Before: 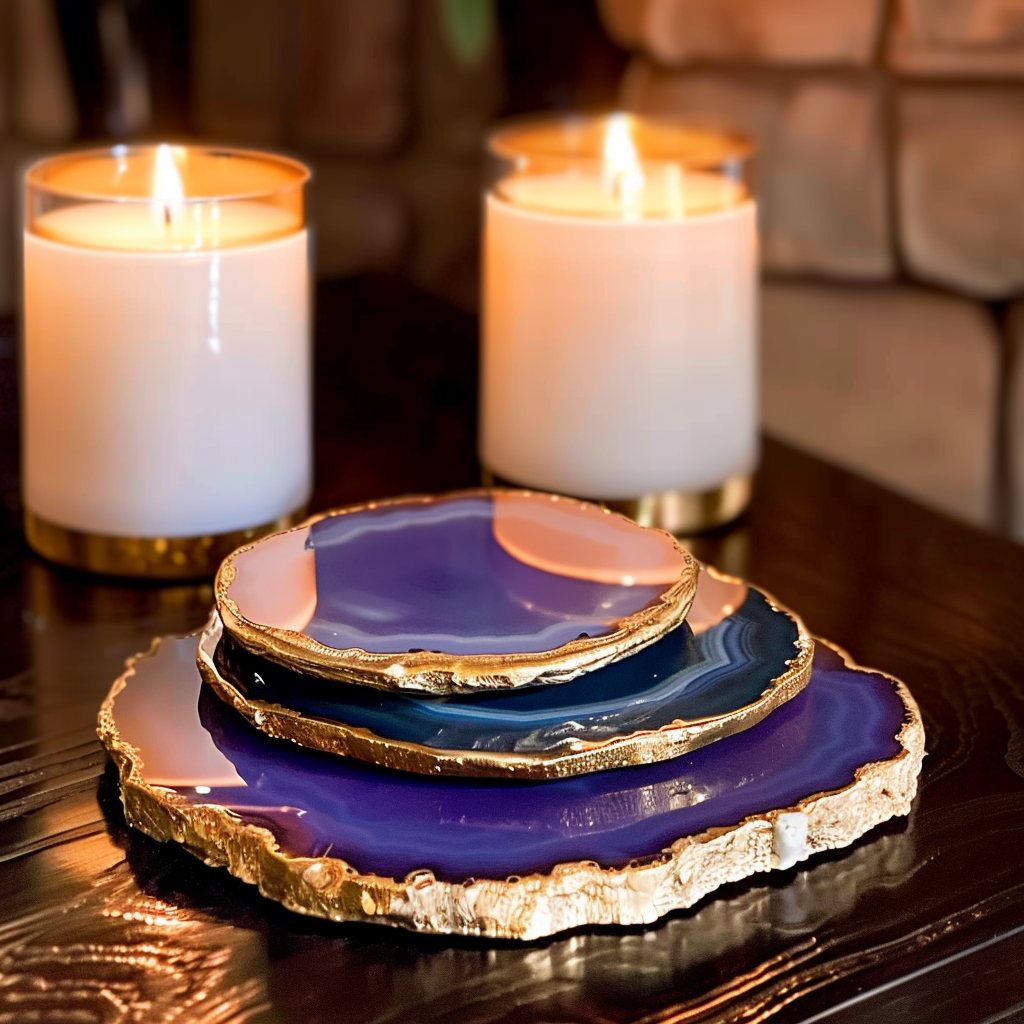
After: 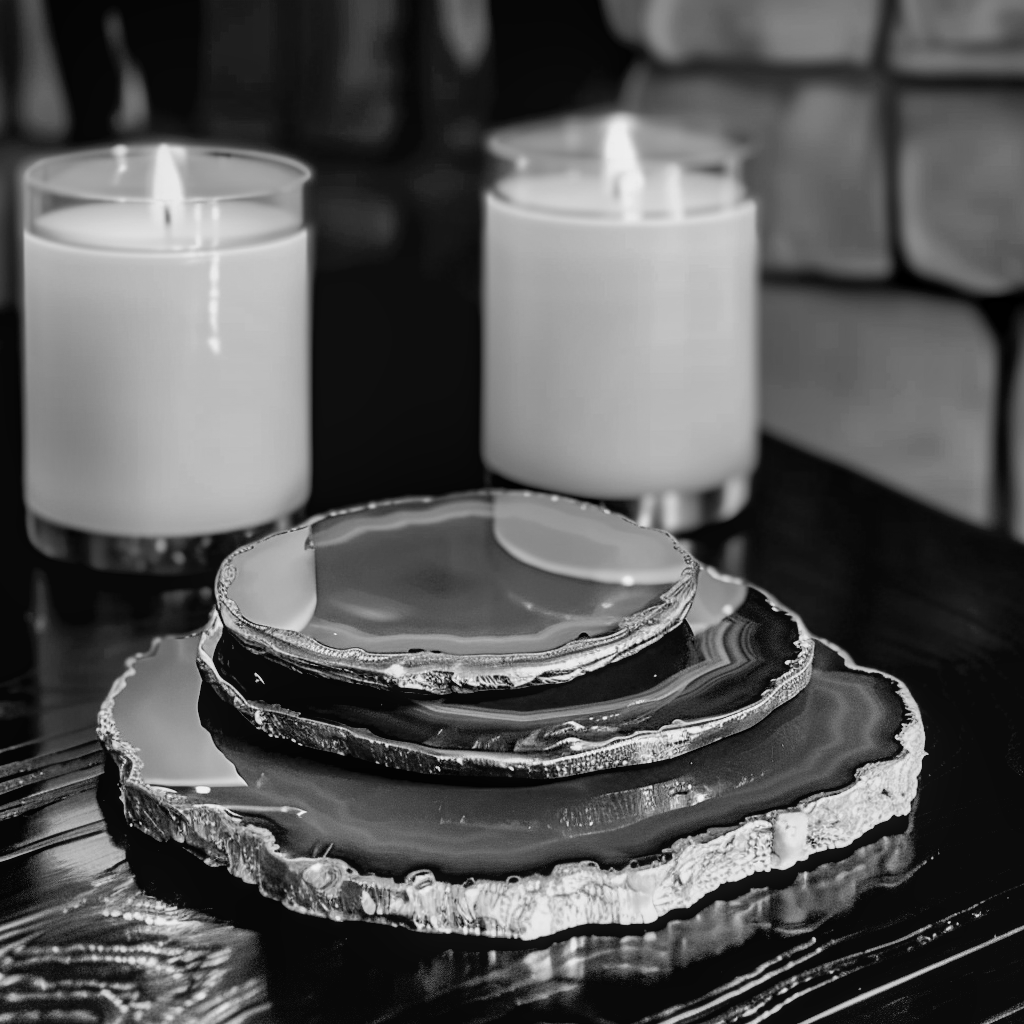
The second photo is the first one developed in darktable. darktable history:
local contrast: detail 109%
exposure: black level correction 0.017, exposure -0.006 EV, compensate highlight preservation false
color calibration: output gray [0.267, 0.423, 0.267, 0], gray › normalize channels true, illuminant as shot in camera, x 0.358, y 0.373, temperature 4628.91 K, gamut compression 0.001
shadows and highlights: low approximation 0.01, soften with gaussian
